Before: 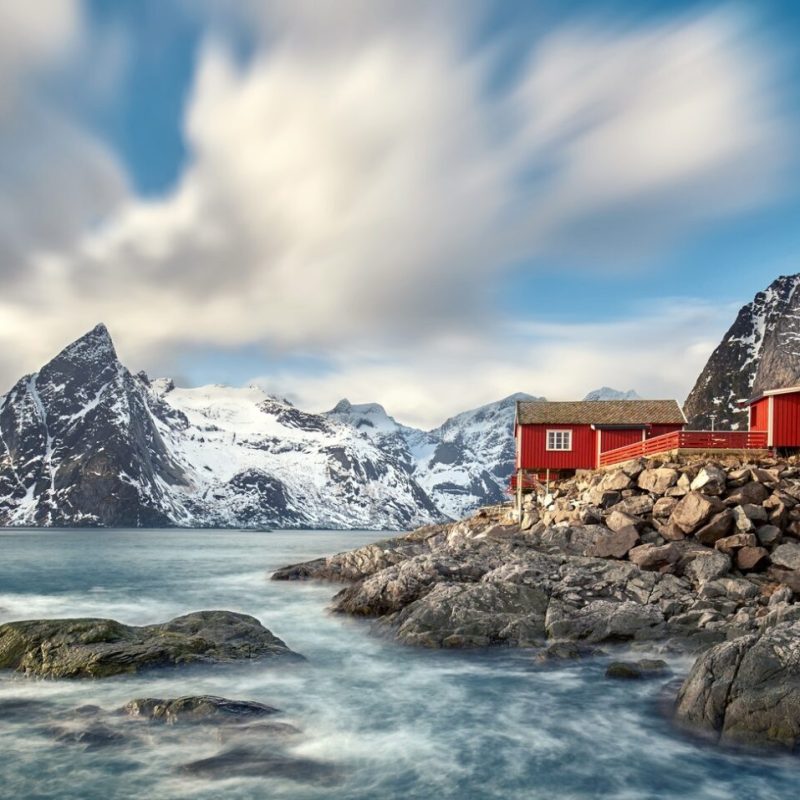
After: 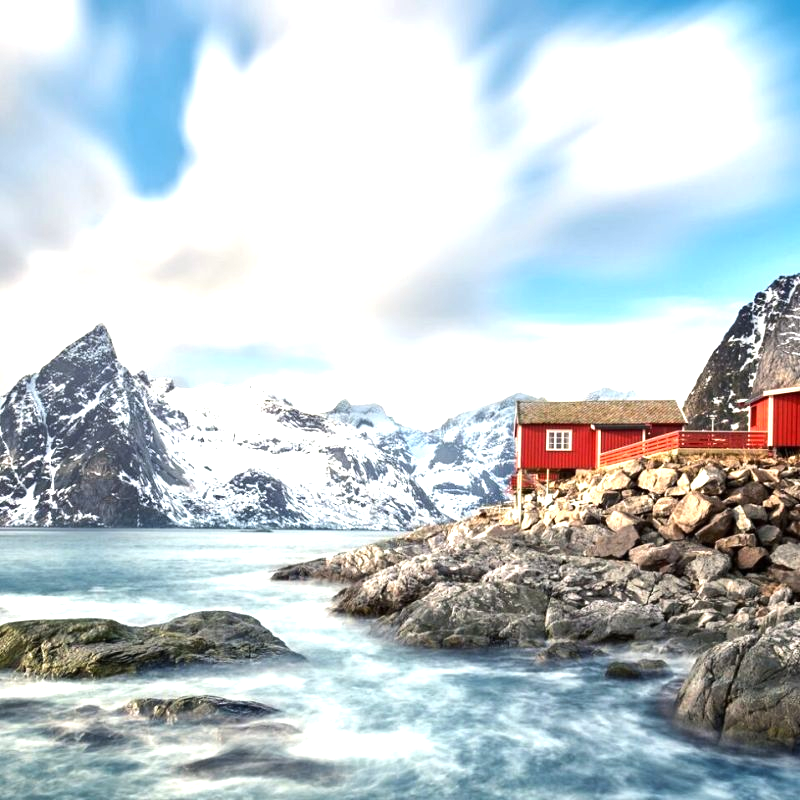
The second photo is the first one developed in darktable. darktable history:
tone equalizer: -8 EV -0.417 EV, -7 EV -0.389 EV, -6 EV -0.333 EV, -5 EV -0.222 EV, -3 EV 0.222 EV, -2 EV 0.333 EV, -1 EV 0.389 EV, +0 EV 0.417 EV, edges refinement/feathering 500, mask exposure compensation -1.57 EV, preserve details no
exposure: exposure 0.74 EV, compensate highlight preservation false
